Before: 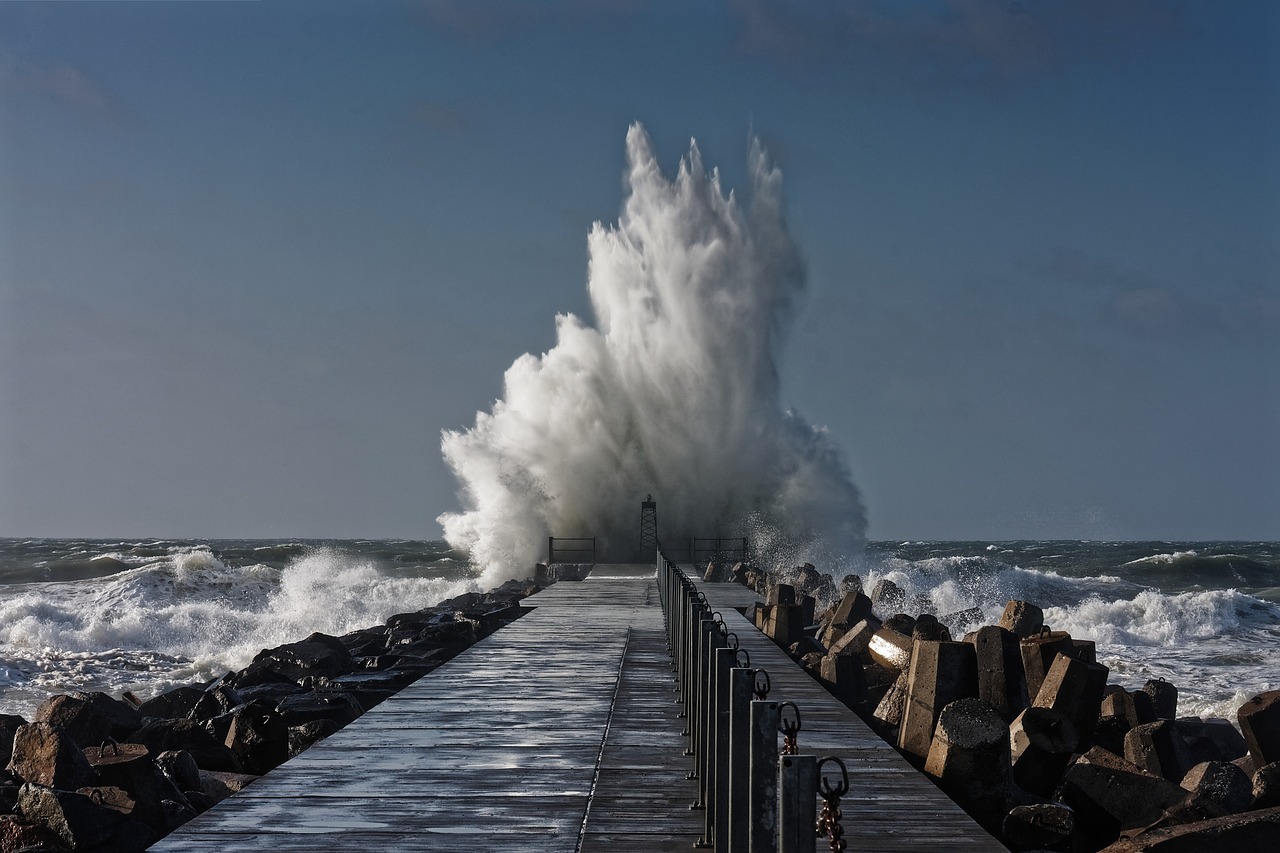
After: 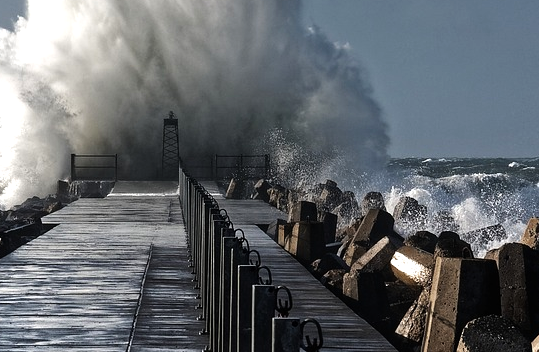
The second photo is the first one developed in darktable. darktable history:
crop: left 37.355%, top 44.968%, right 20.512%, bottom 13.669%
tone equalizer: -8 EV -0.788 EV, -7 EV -0.734 EV, -6 EV -0.565 EV, -5 EV -0.365 EV, -3 EV 0.385 EV, -2 EV 0.6 EV, -1 EV 0.678 EV, +0 EV 0.74 EV, mask exposure compensation -0.494 EV
